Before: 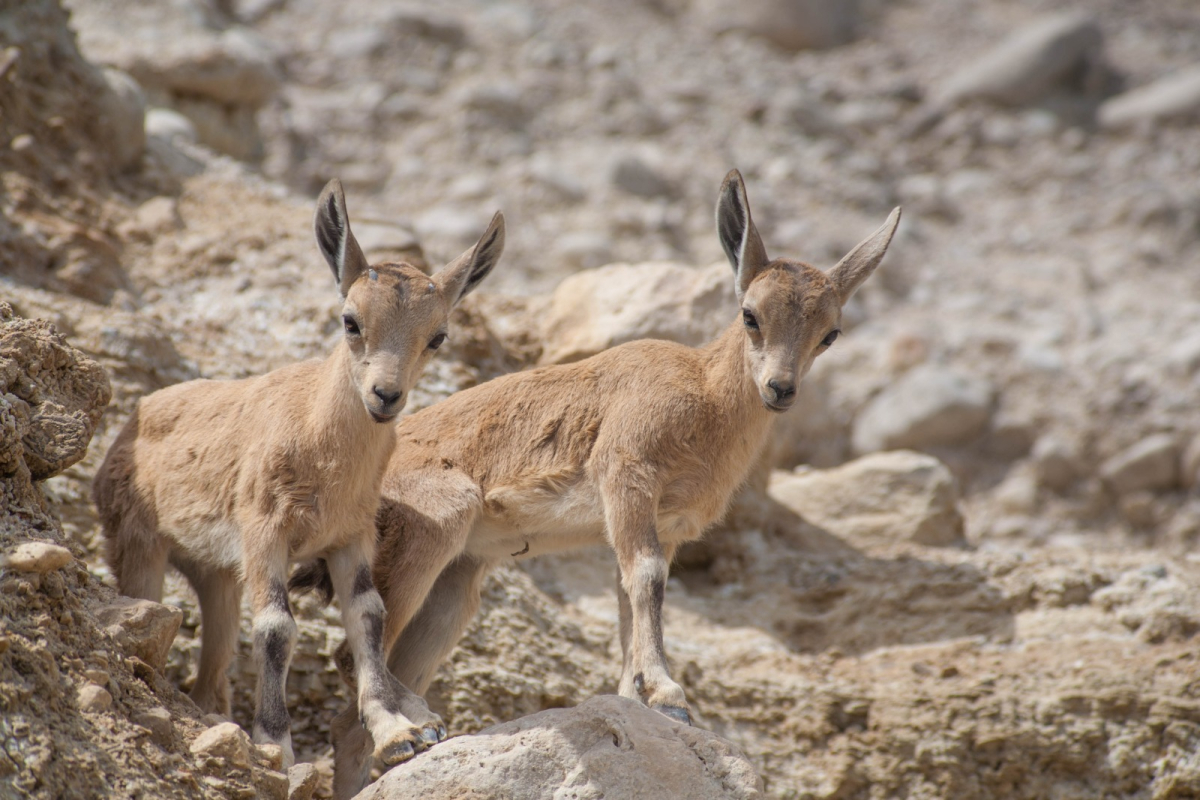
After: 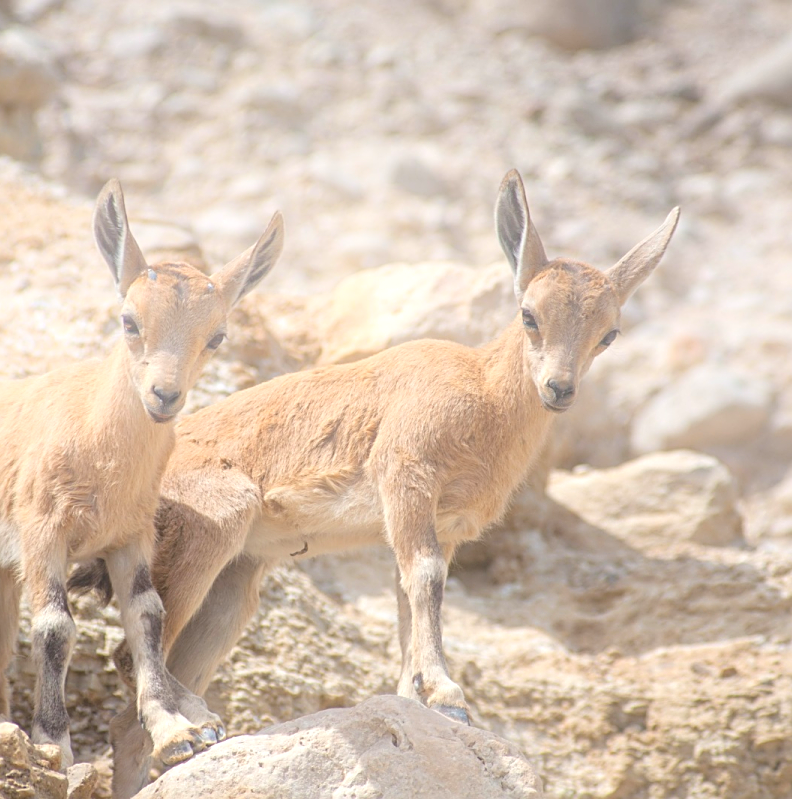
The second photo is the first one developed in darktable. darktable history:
sharpen: on, module defaults
bloom: on, module defaults
crop and rotate: left 18.442%, right 15.508%
exposure: black level correction 0, exposure 0.5 EV, compensate exposure bias true, compensate highlight preservation false
